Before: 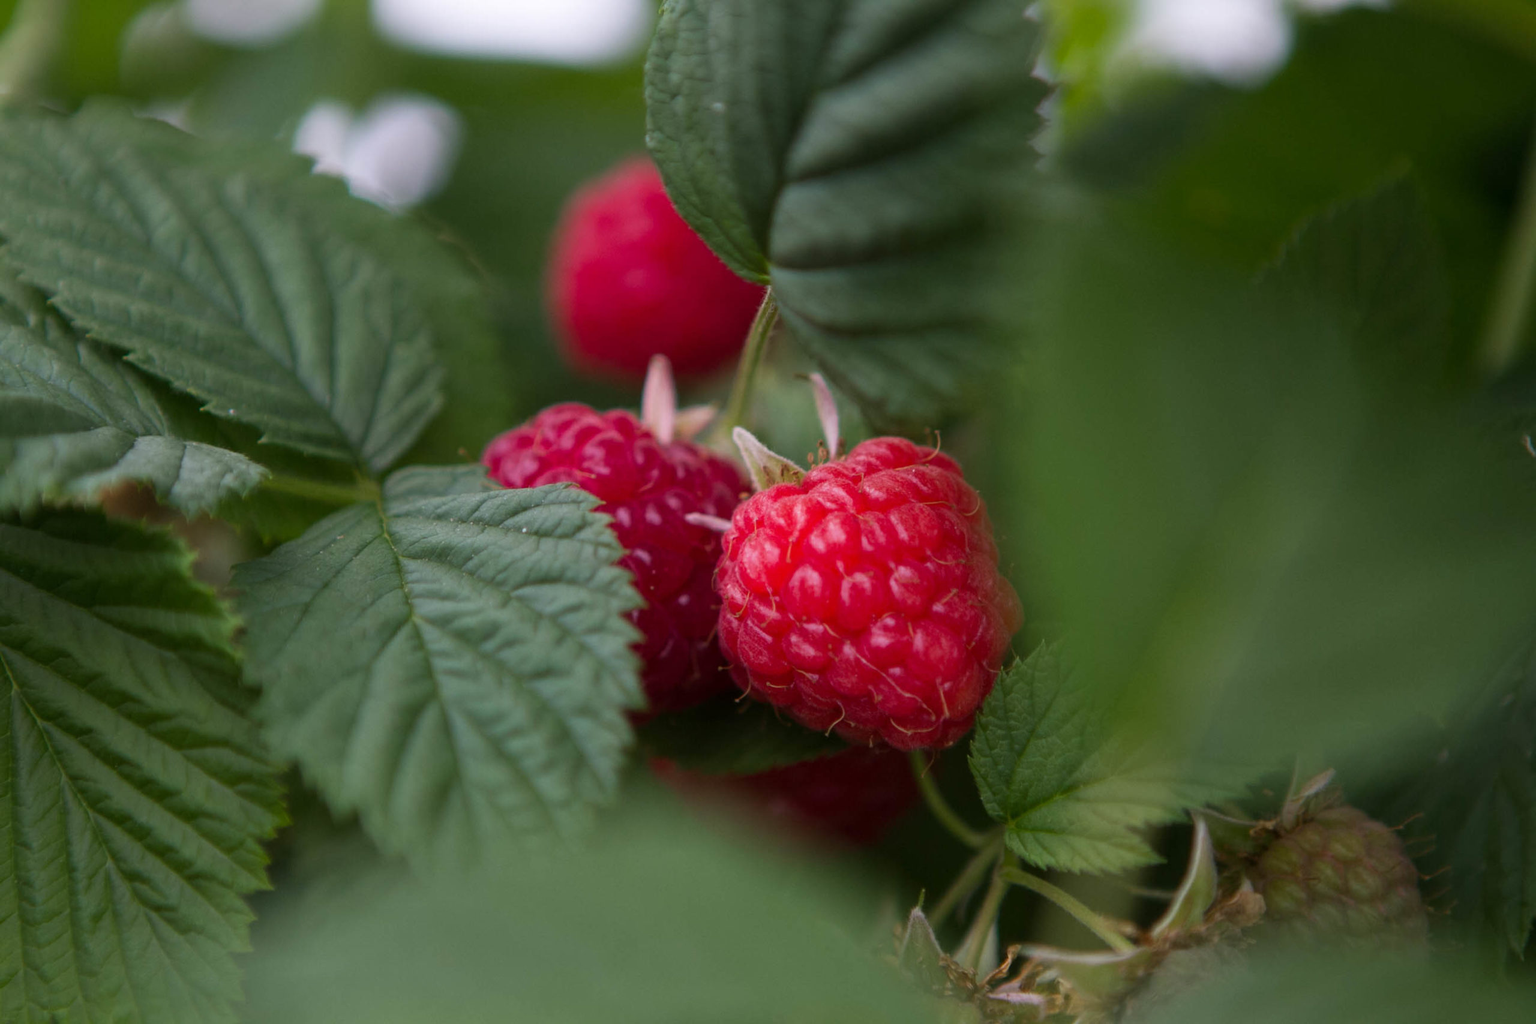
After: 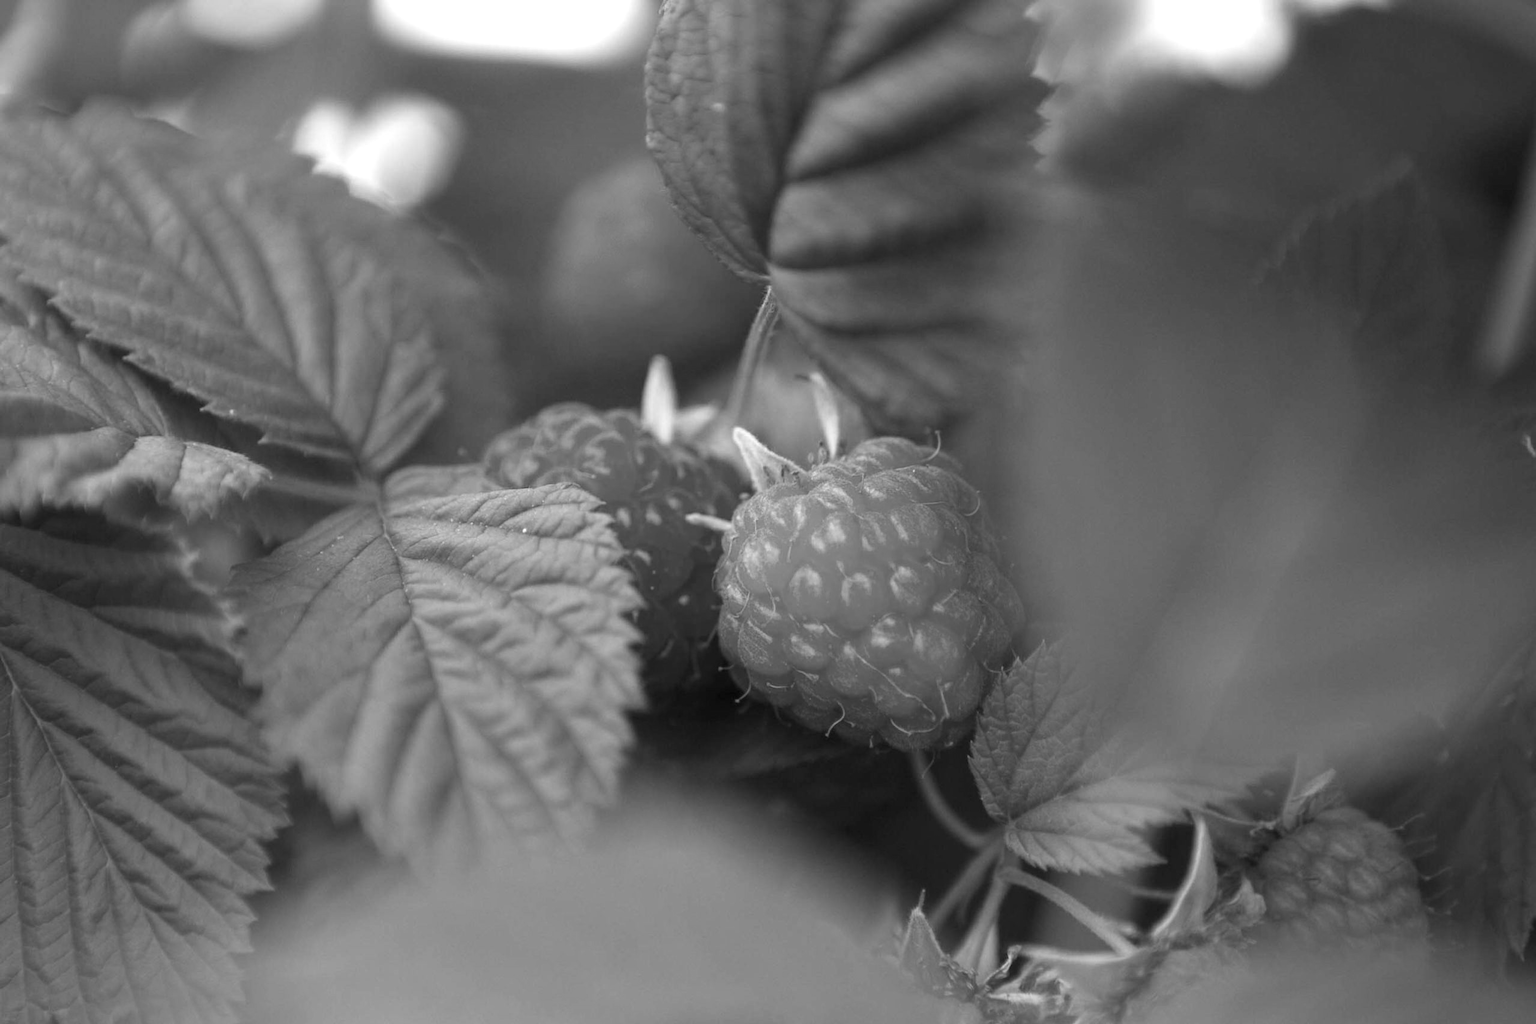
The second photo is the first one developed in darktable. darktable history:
monochrome: a 14.95, b -89.96
exposure: black level correction 0, exposure 1 EV, compensate exposure bias true, compensate highlight preservation false
